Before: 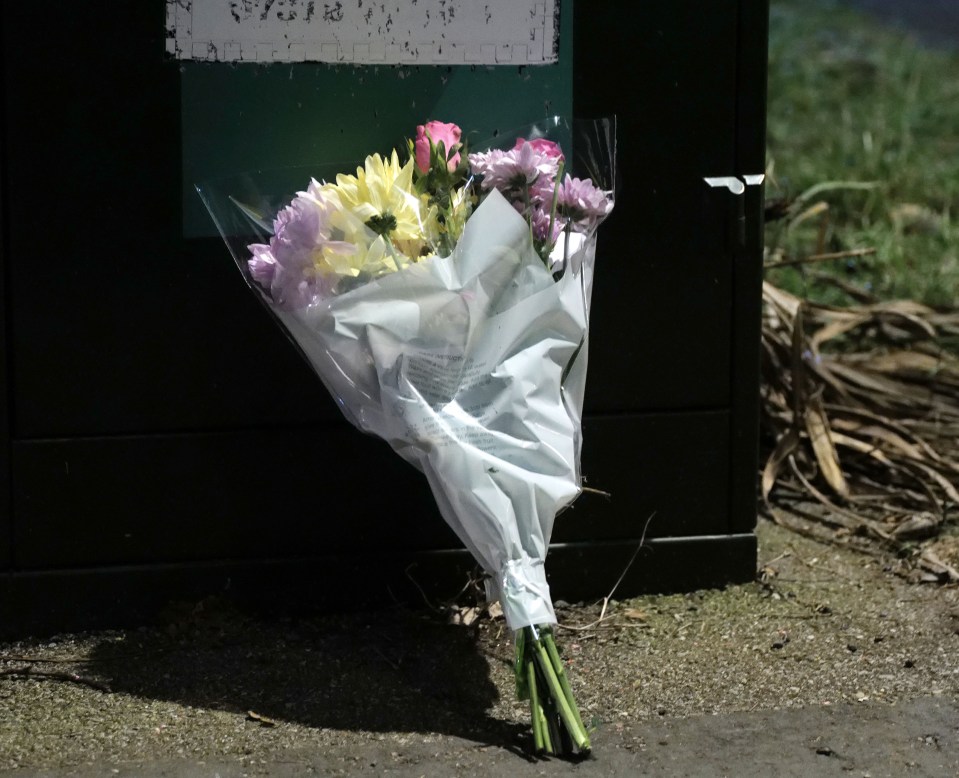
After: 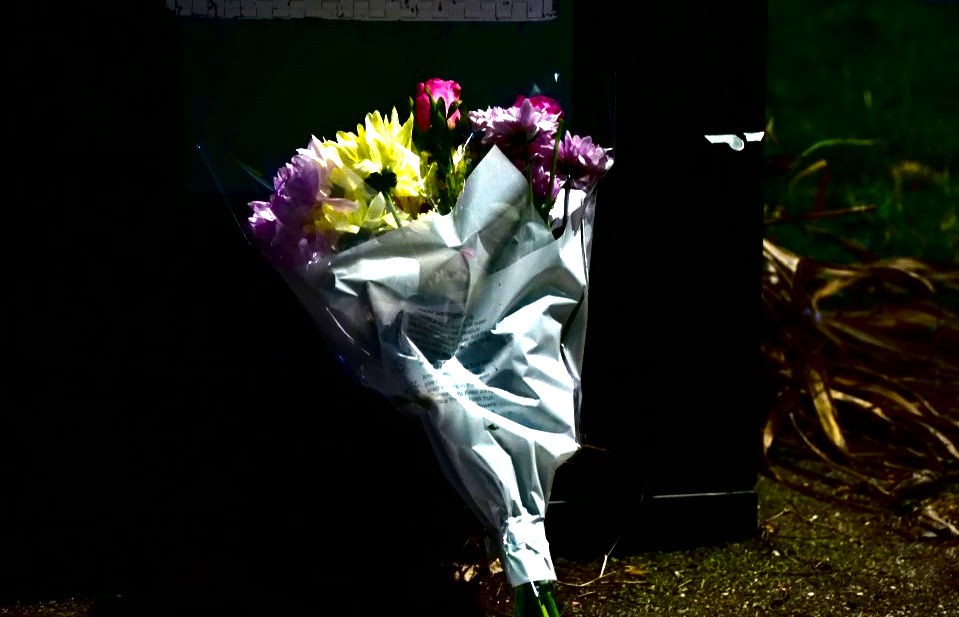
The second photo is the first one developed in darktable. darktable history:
crop and rotate: top 5.652%, bottom 14.933%
tone equalizer: -8 EV -0.762 EV, -7 EV -0.715 EV, -6 EV -0.61 EV, -5 EV -0.406 EV, -3 EV 0.382 EV, -2 EV 0.6 EV, -1 EV 0.677 EV, +0 EV 0.739 EV, edges refinement/feathering 500, mask exposure compensation -1.57 EV, preserve details no
contrast brightness saturation: brightness -0.996, saturation 0.992
